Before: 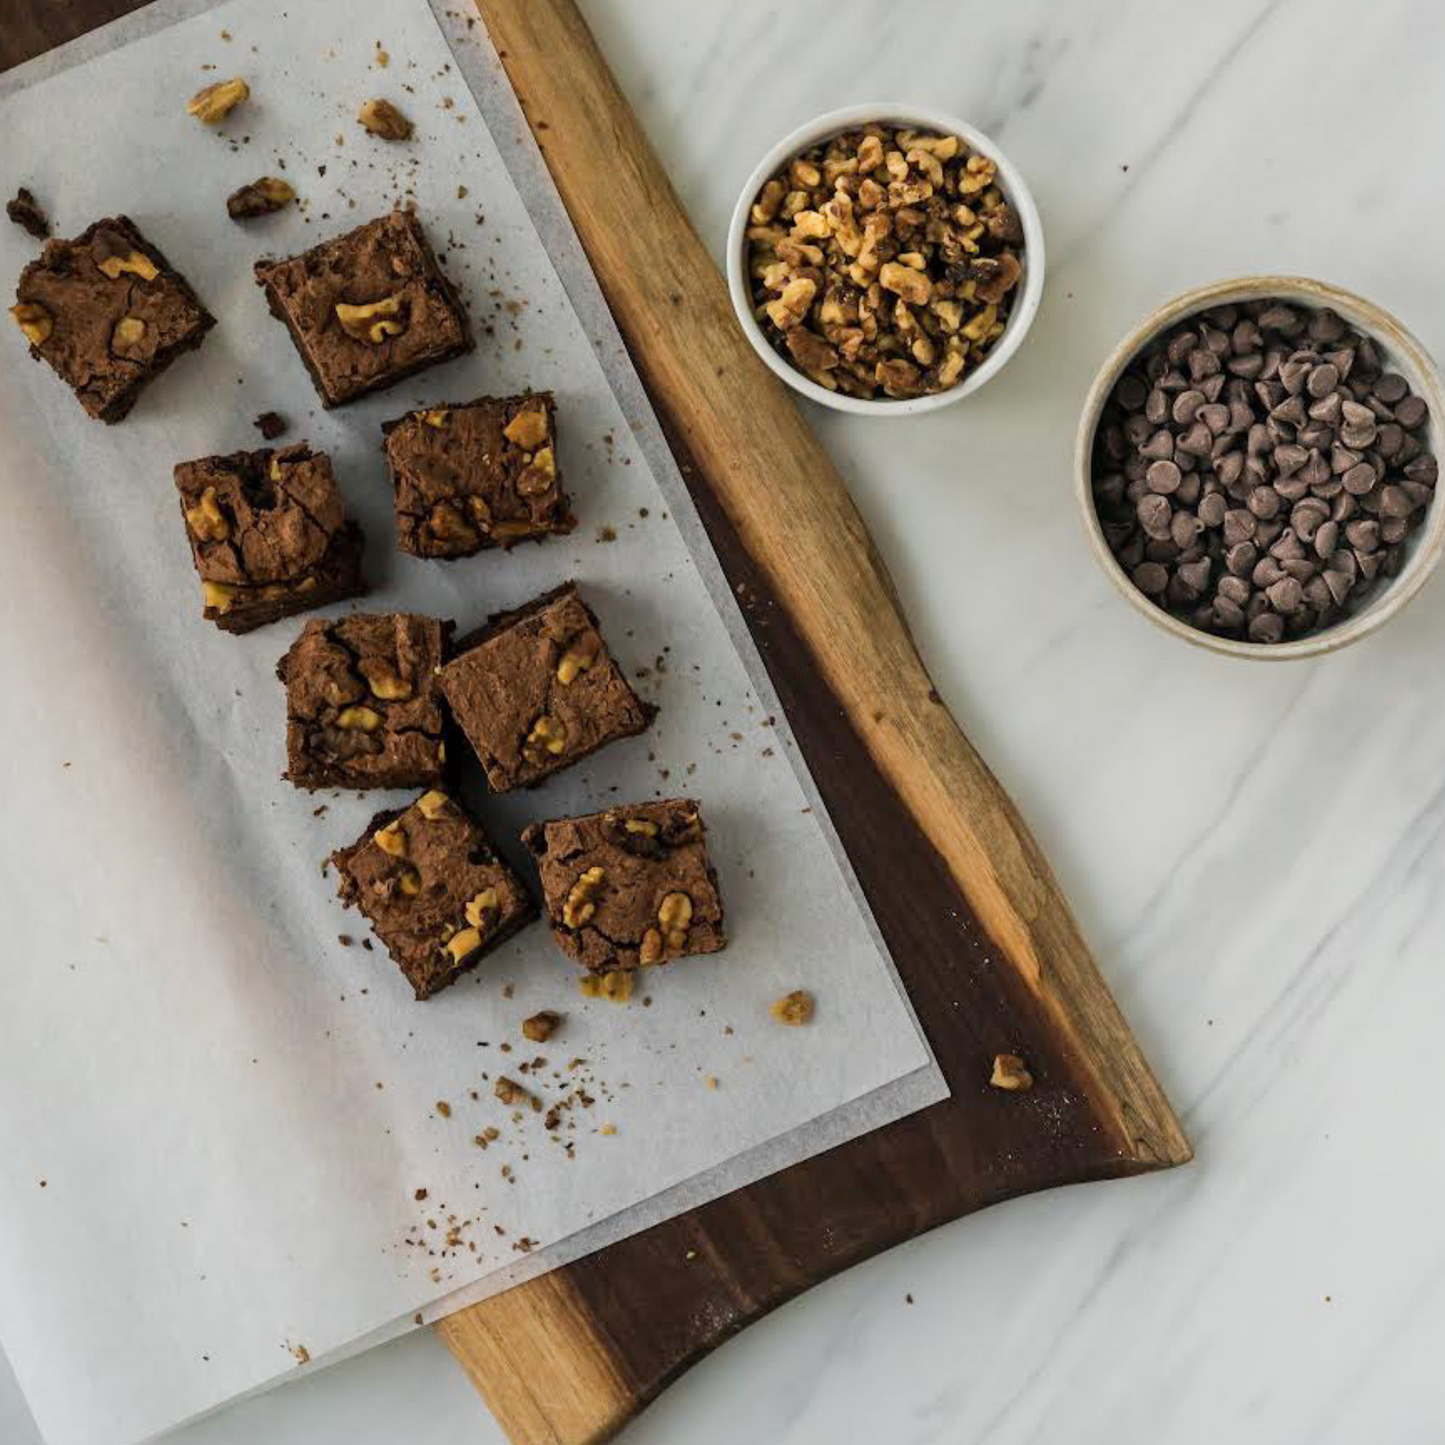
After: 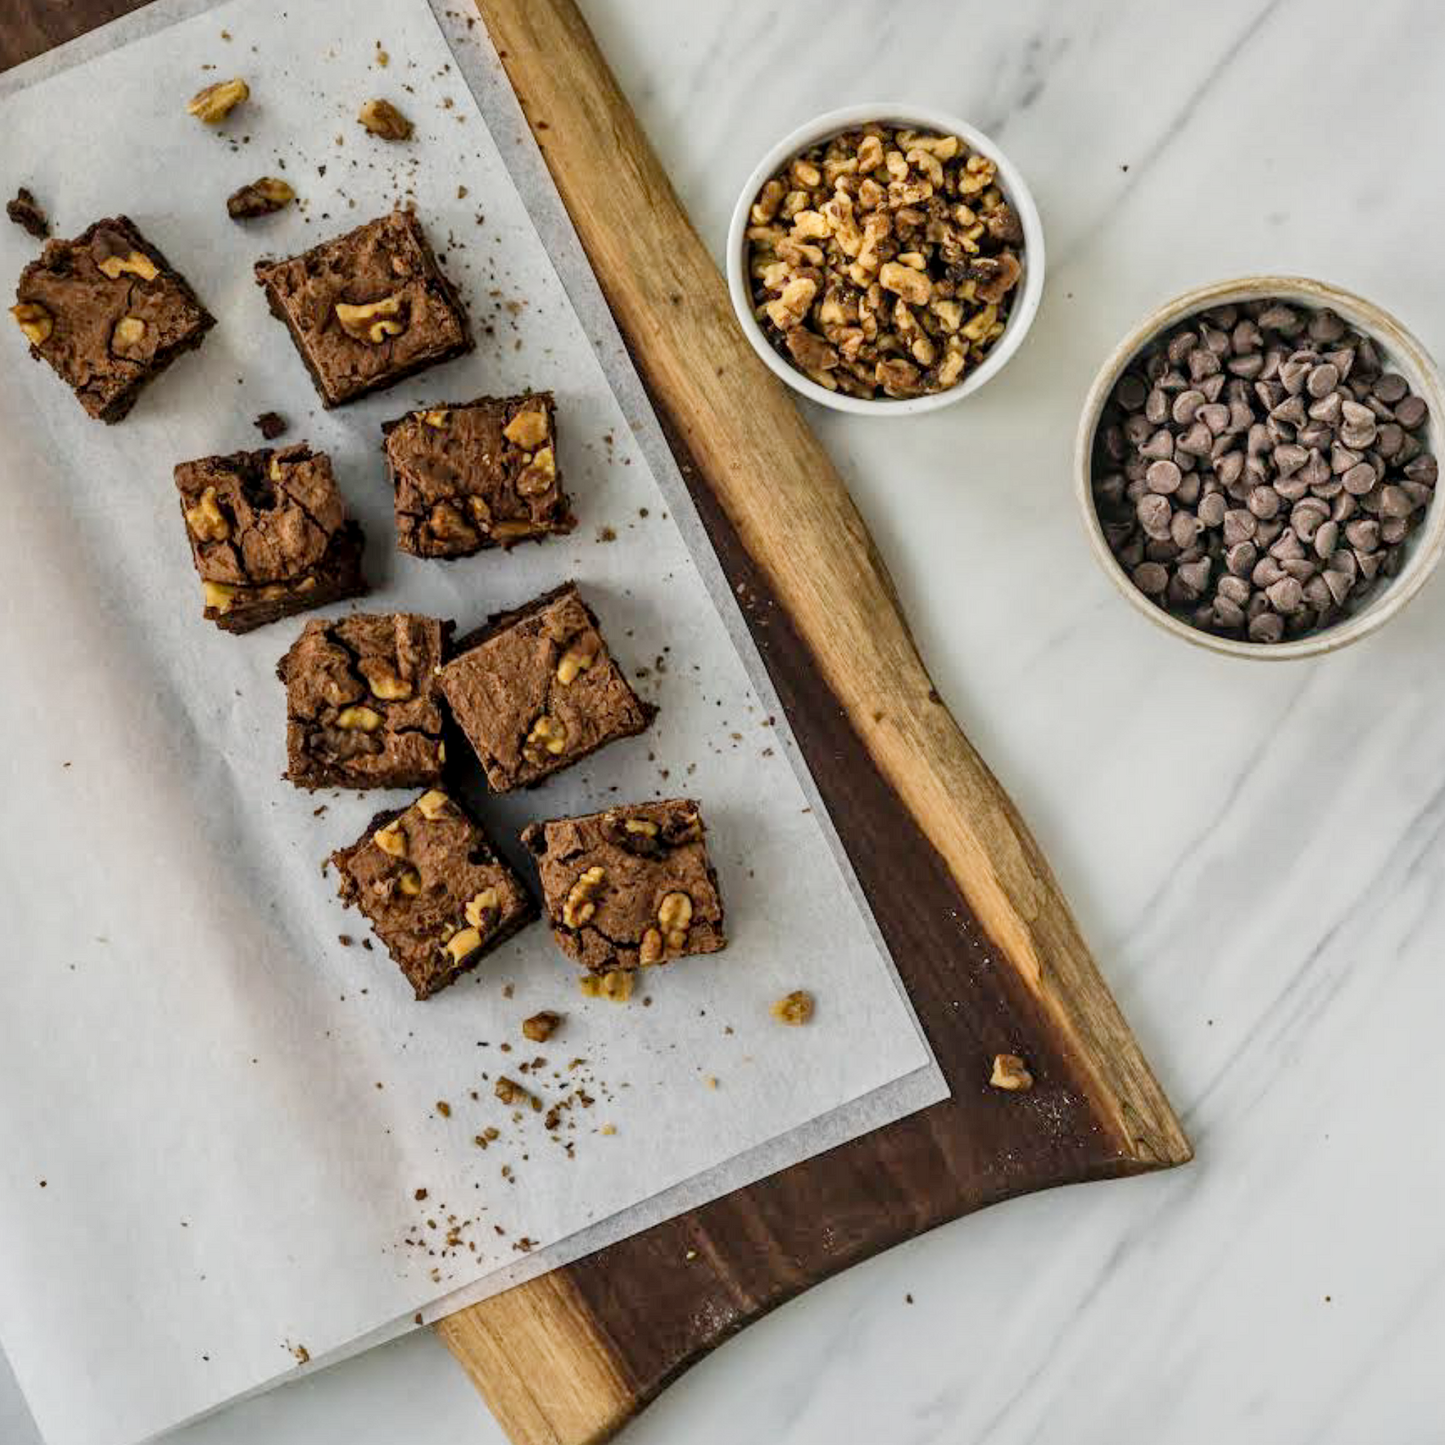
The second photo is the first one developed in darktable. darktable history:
shadows and highlights: shadows 60, soften with gaussian
local contrast: on, module defaults
tone curve: curves: ch0 [(0, 0) (0.003, 0.004) (0.011, 0.015) (0.025, 0.033) (0.044, 0.059) (0.069, 0.093) (0.1, 0.133) (0.136, 0.182) (0.177, 0.237) (0.224, 0.3) (0.277, 0.369) (0.335, 0.437) (0.399, 0.511) (0.468, 0.584) (0.543, 0.656) (0.623, 0.729) (0.709, 0.8) (0.801, 0.872) (0.898, 0.935) (1, 1)], preserve colors none
